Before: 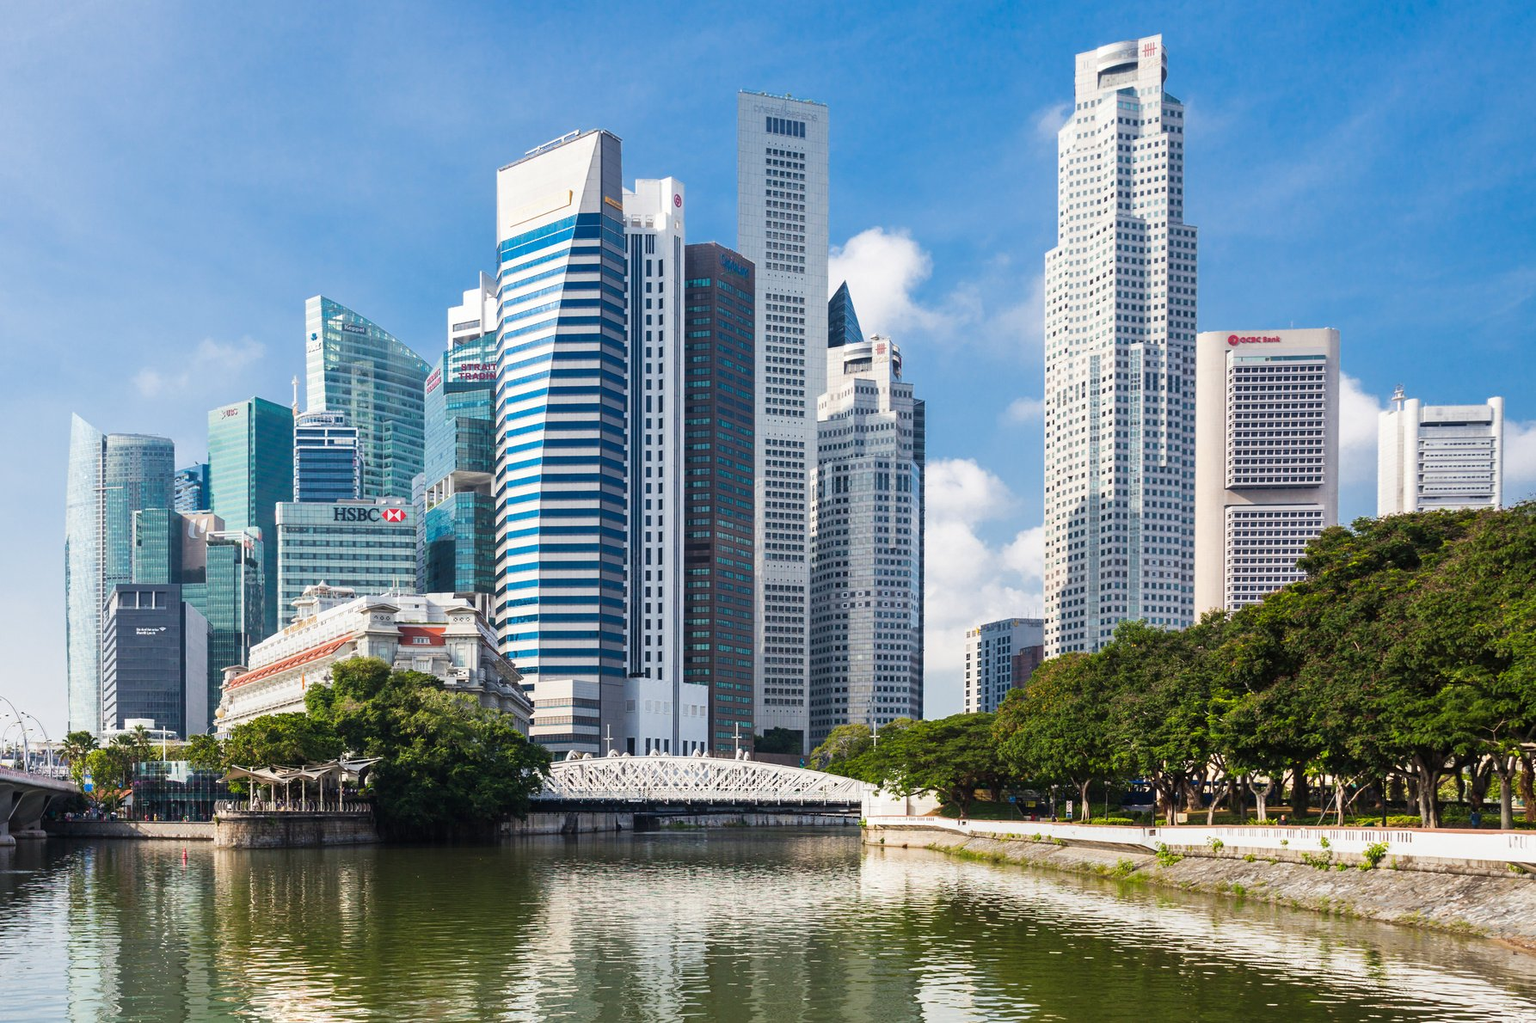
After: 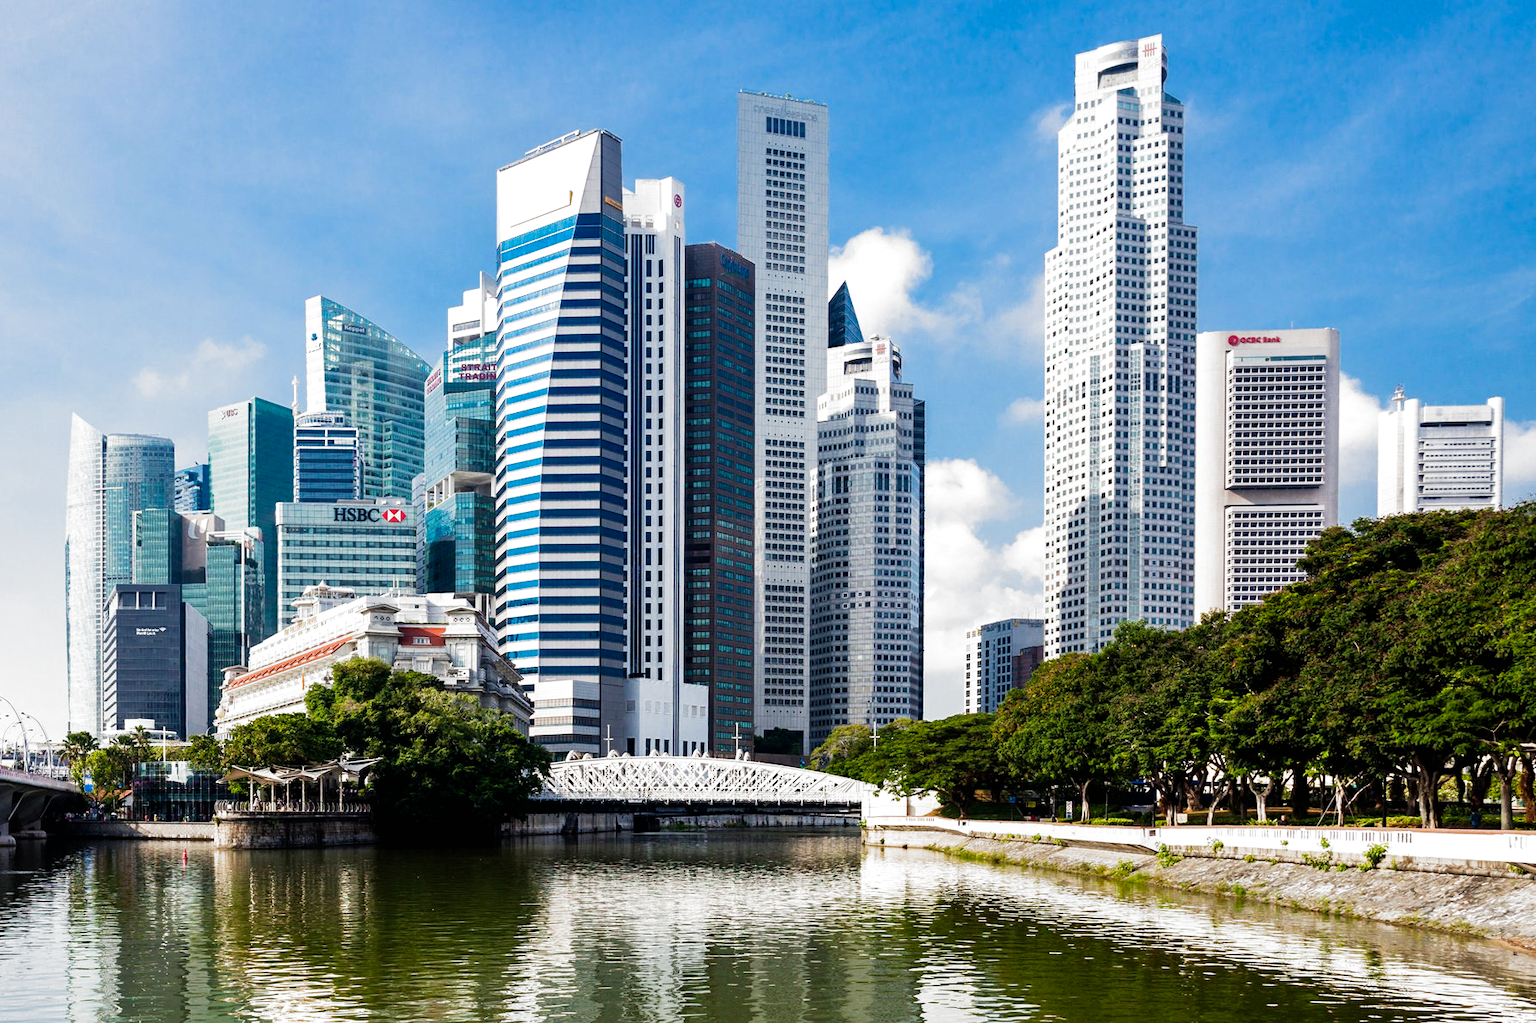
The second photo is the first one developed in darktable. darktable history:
contrast brightness saturation: saturation -0.05
filmic rgb: black relative exposure -8.2 EV, white relative exposure 2.2 EV, threshold 3 EV, hardness 7.11, latitude 75%, contrast 1.325, highlights saturation mix -2%, shadows ↔ highlights balance 30%, preserve chrominance no, color science v5 (2021), contrast in shadows safe, contrast in highlights safe, enable highlight reconstruction true
